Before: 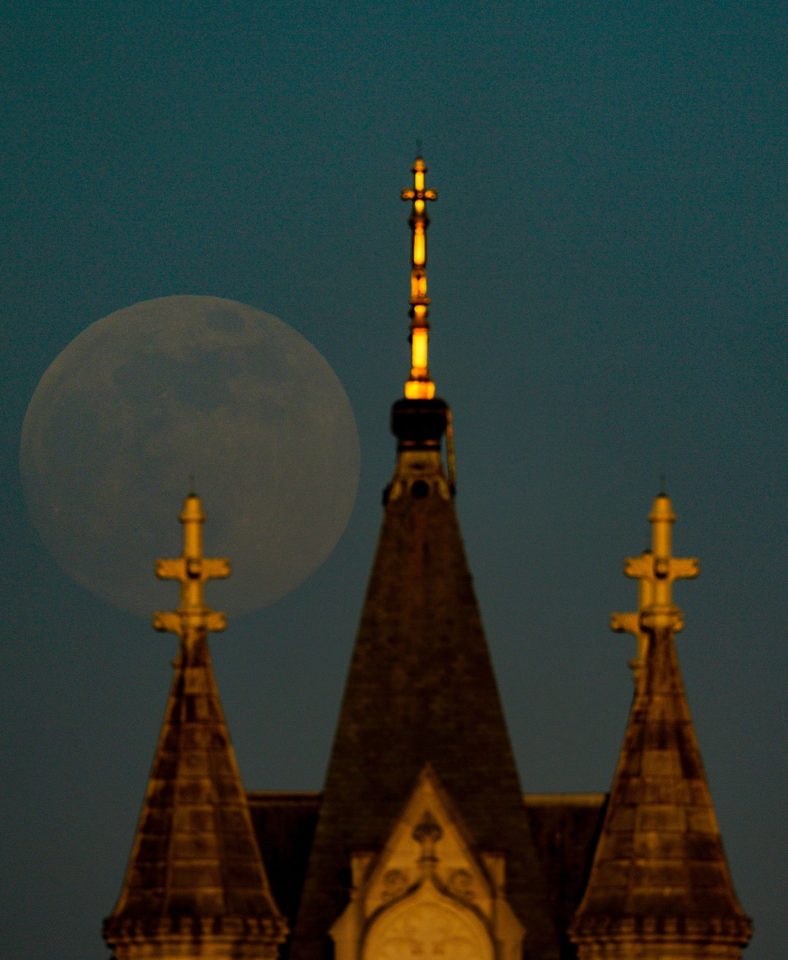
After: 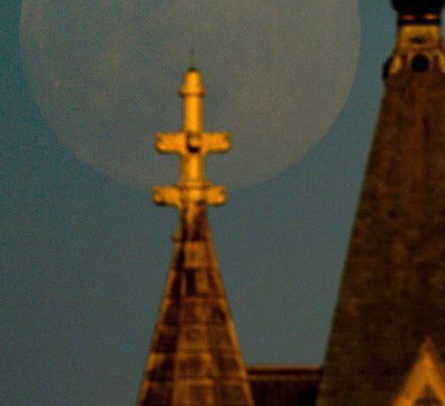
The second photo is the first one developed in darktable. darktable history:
crop: top 44.458%, right 43.412%, bottom 13.226%
levels: black 3.8%
exposure: black level correction 0, exposure 0.947 EV, compensate exposure bias true, compensate highlight preservation false
